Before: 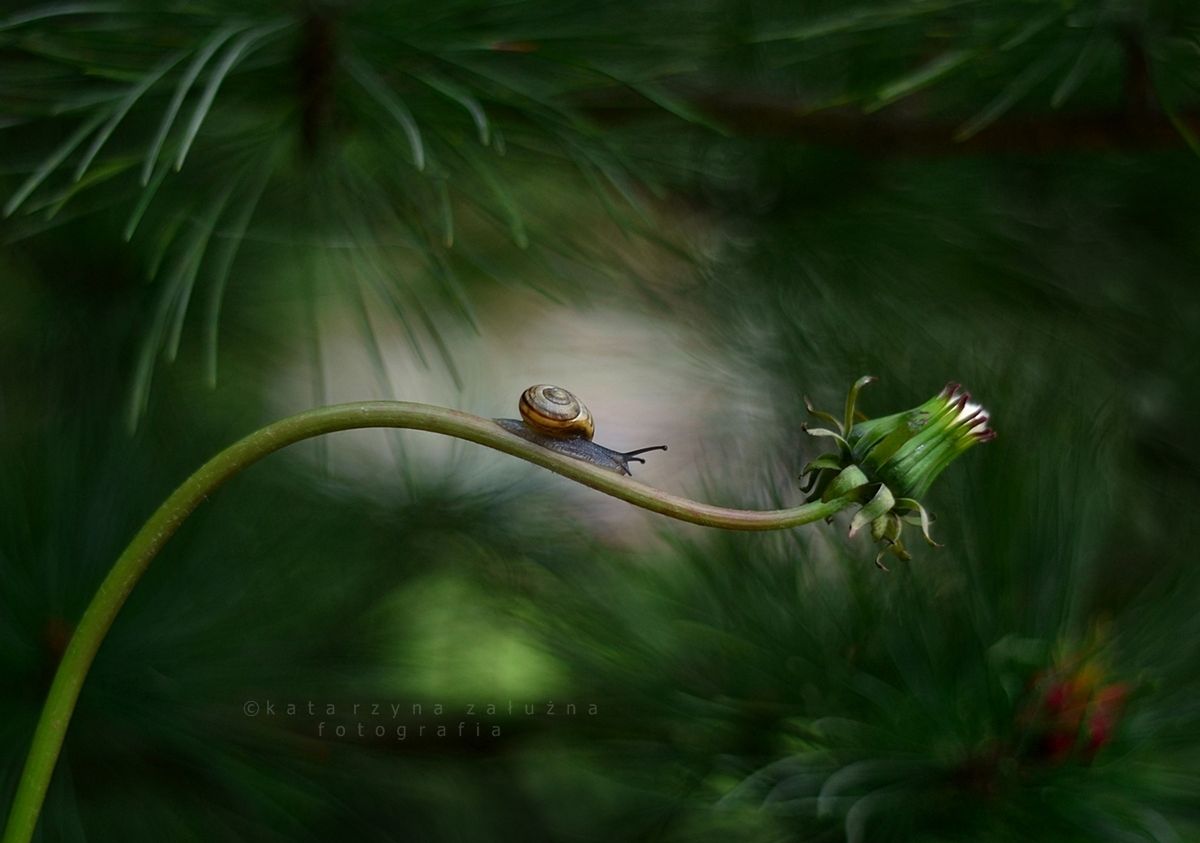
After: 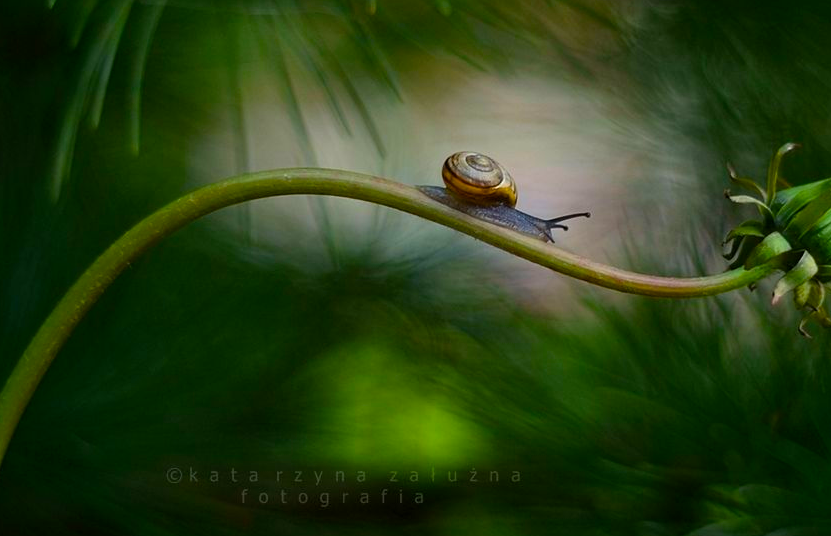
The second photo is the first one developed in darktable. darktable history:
crop: left 6.488%, top 27.668%, right 24.183%, bottom 8.656%
color balance rgb: linear chroma grading › global chroma 15%, perceptual saturation grading › global saturation 30%
white balance: emerald 1
